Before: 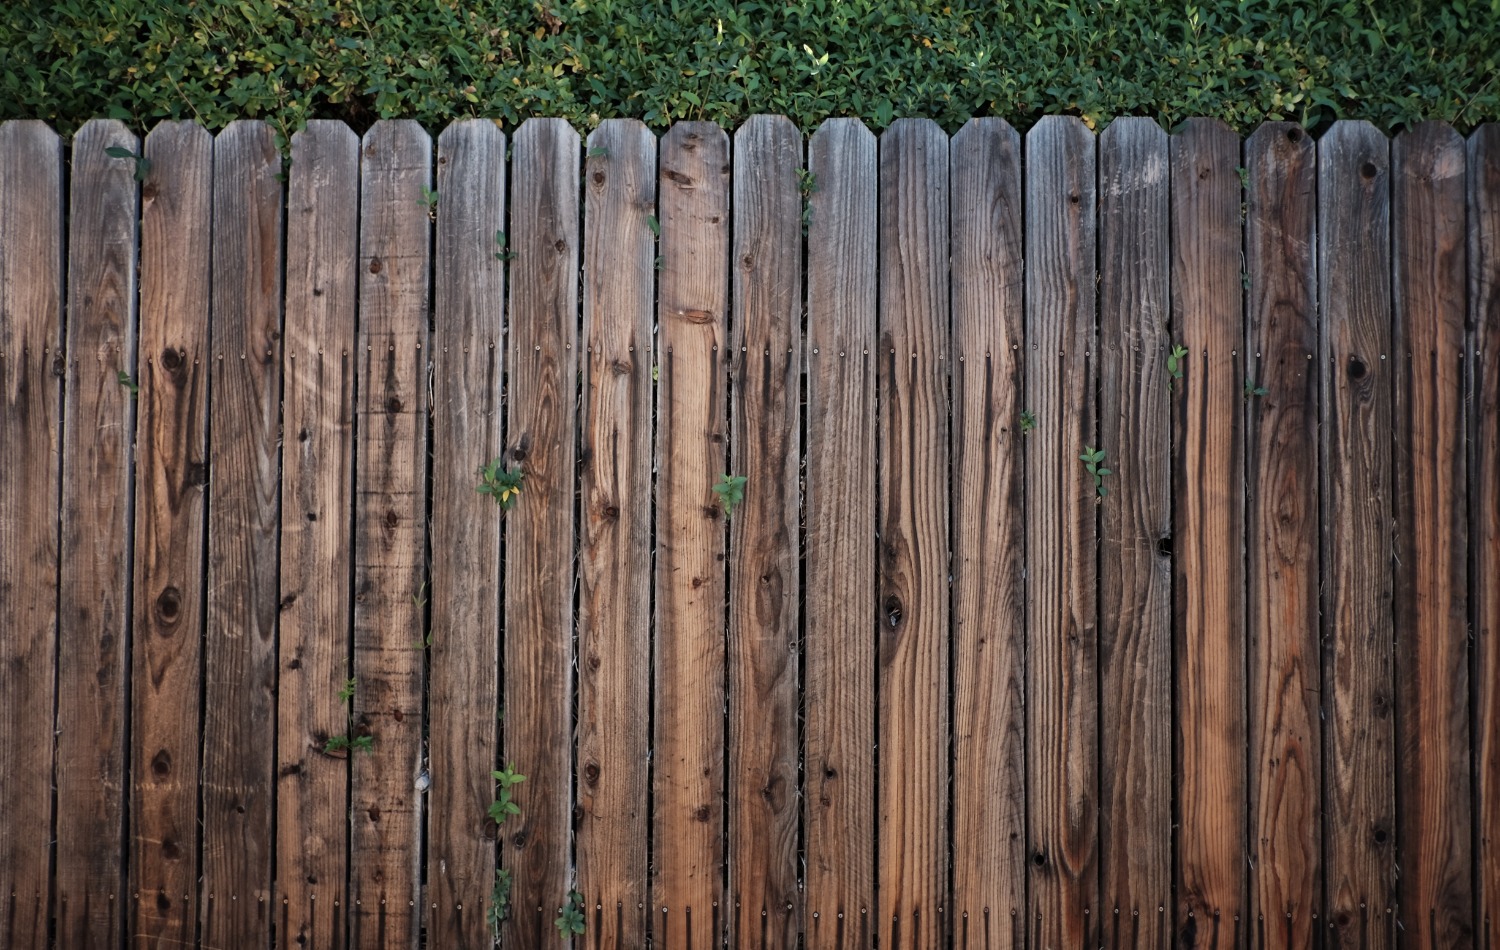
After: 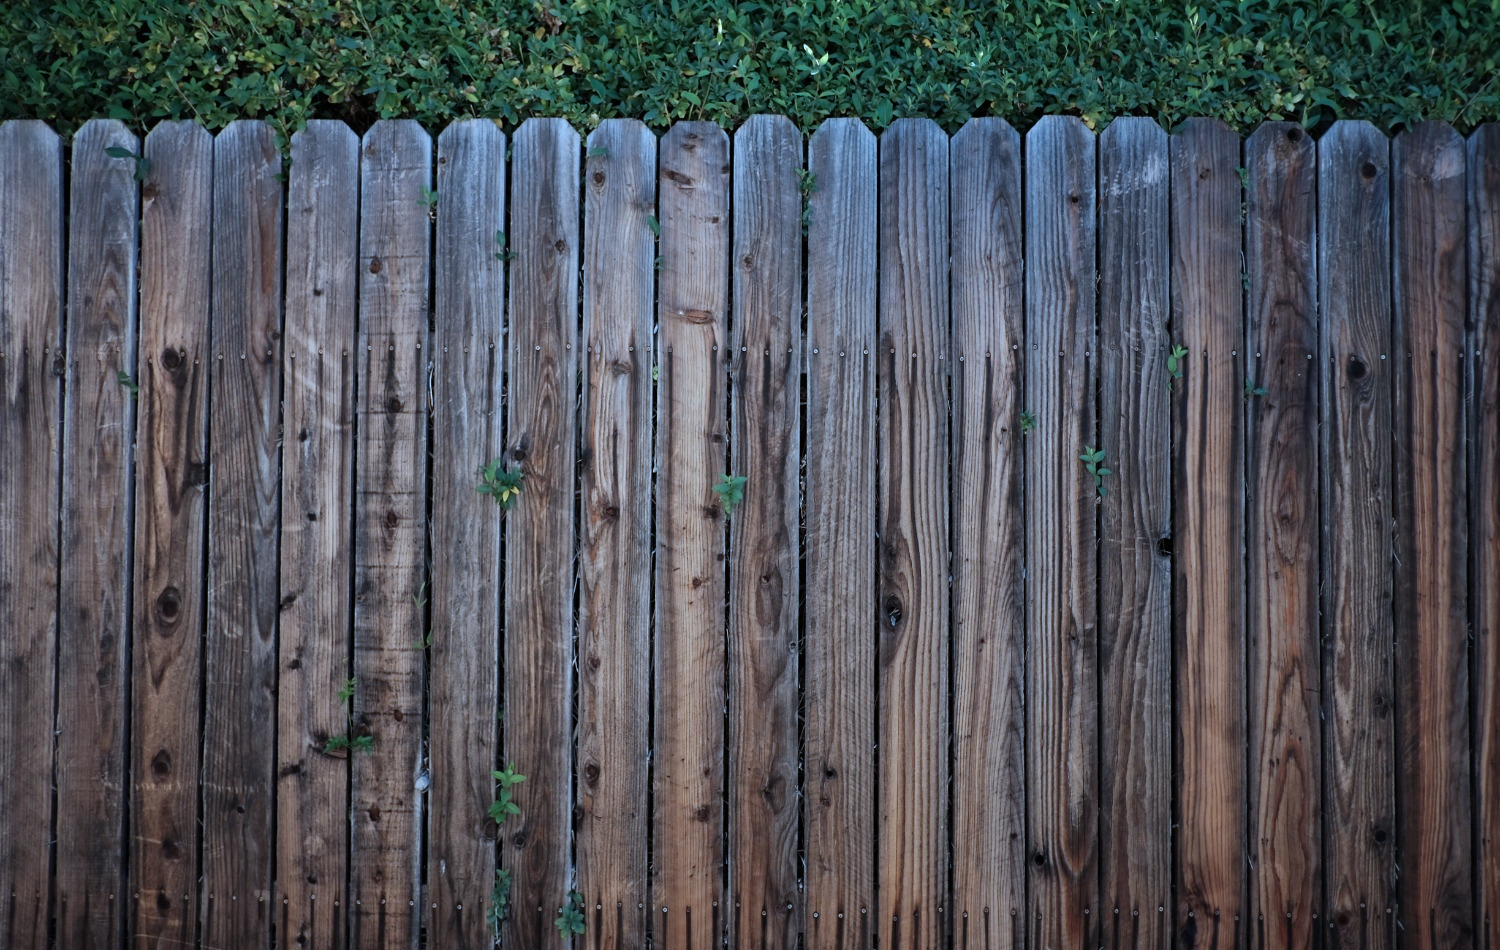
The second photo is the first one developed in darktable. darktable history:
white balance: red 0.925, blue 1.046
color calibration: x 0.38, y 0.391, temperature 4086.74 K
